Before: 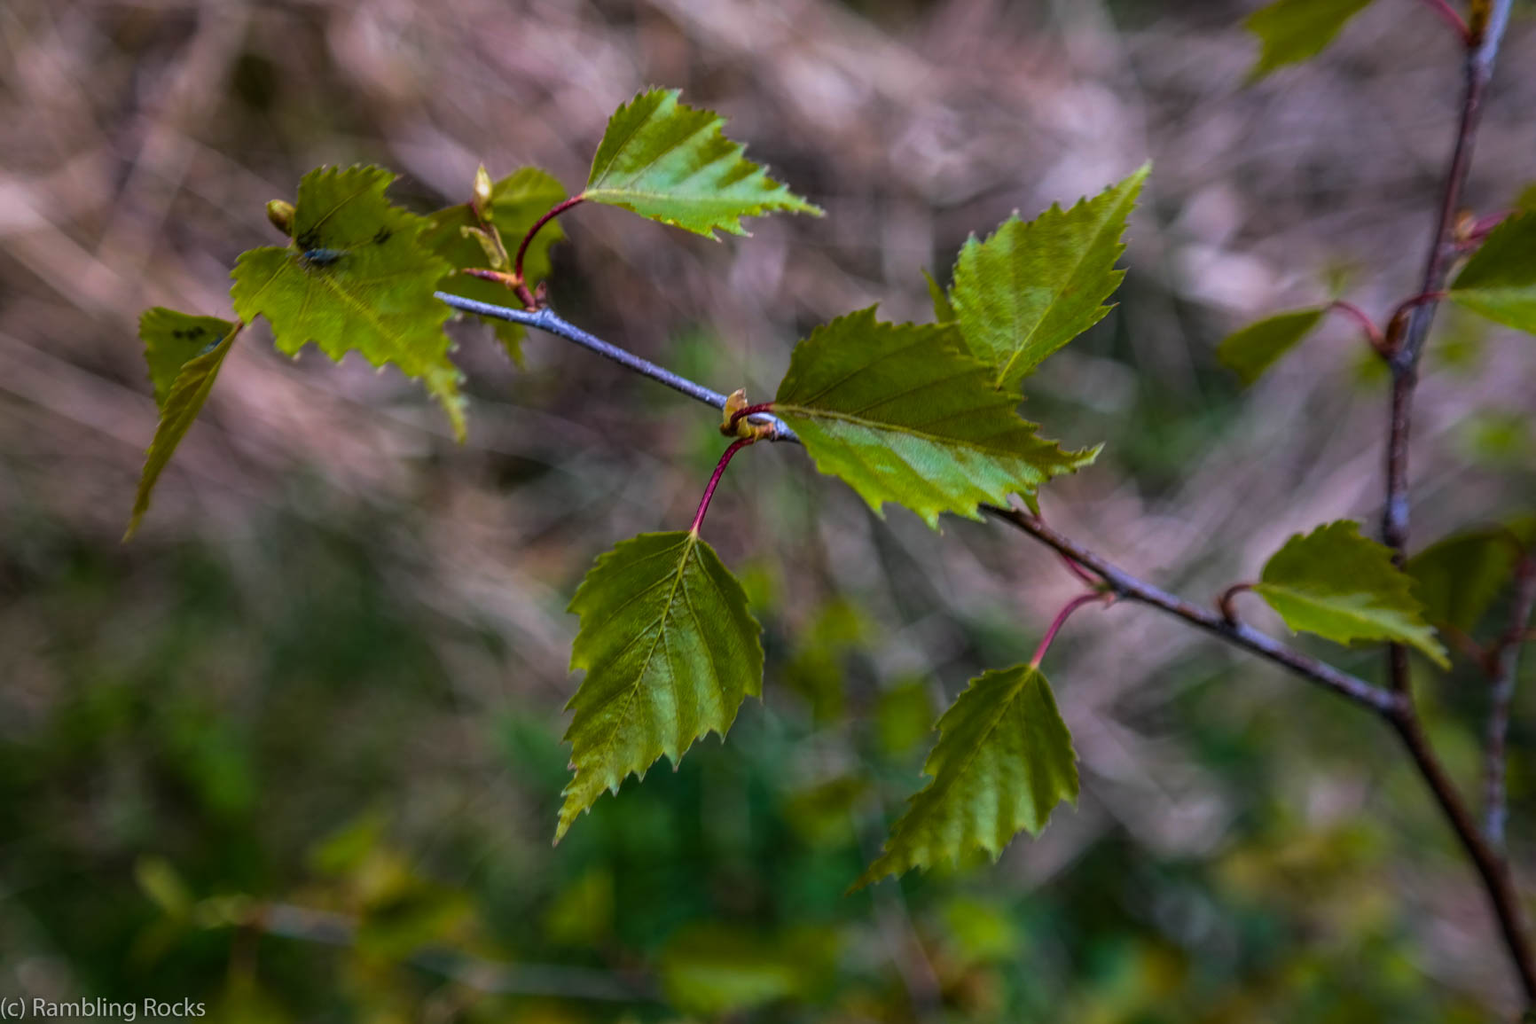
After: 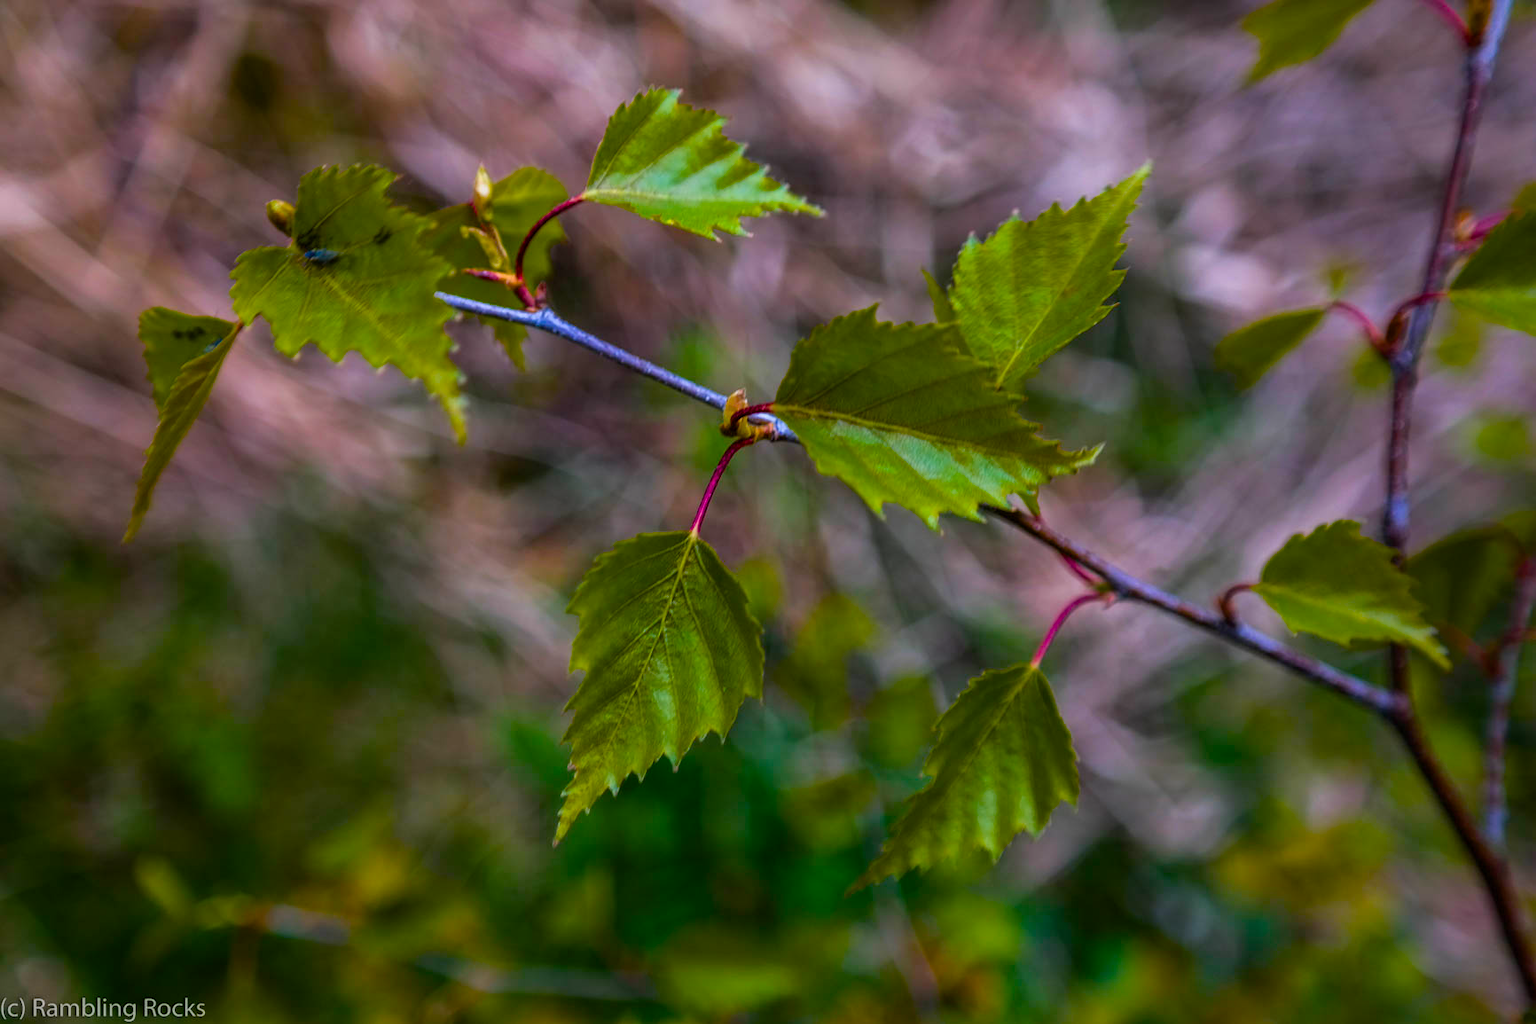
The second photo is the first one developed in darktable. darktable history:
color balance rgb: perceptual saturation grading › global saturation 34.6%, perceptual saturation grading › highlights -29.869%, perceptual saturation grading › shadows 34.803%, global vibrance 20%
